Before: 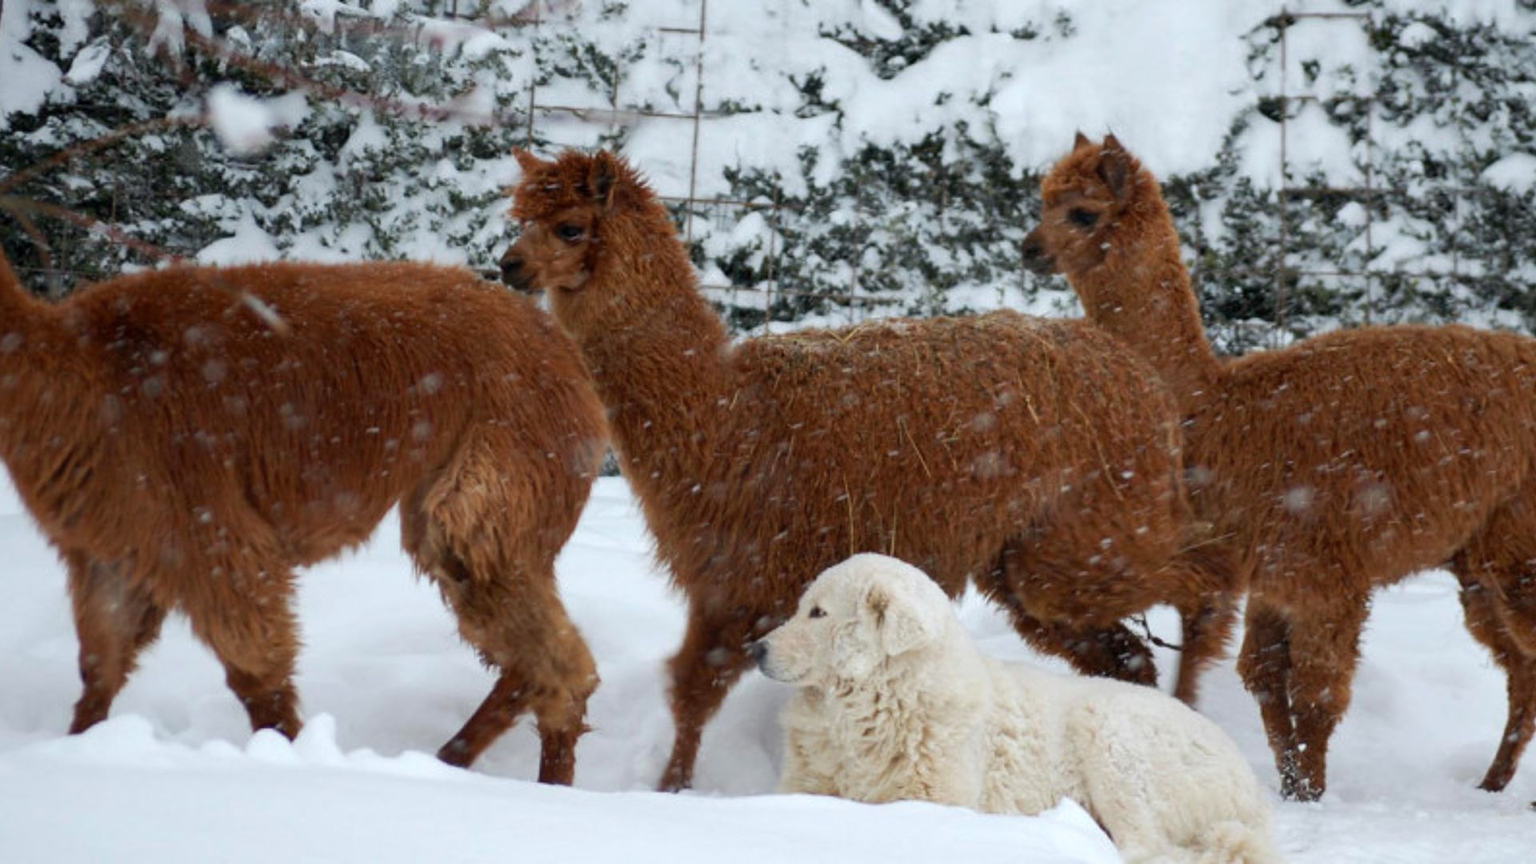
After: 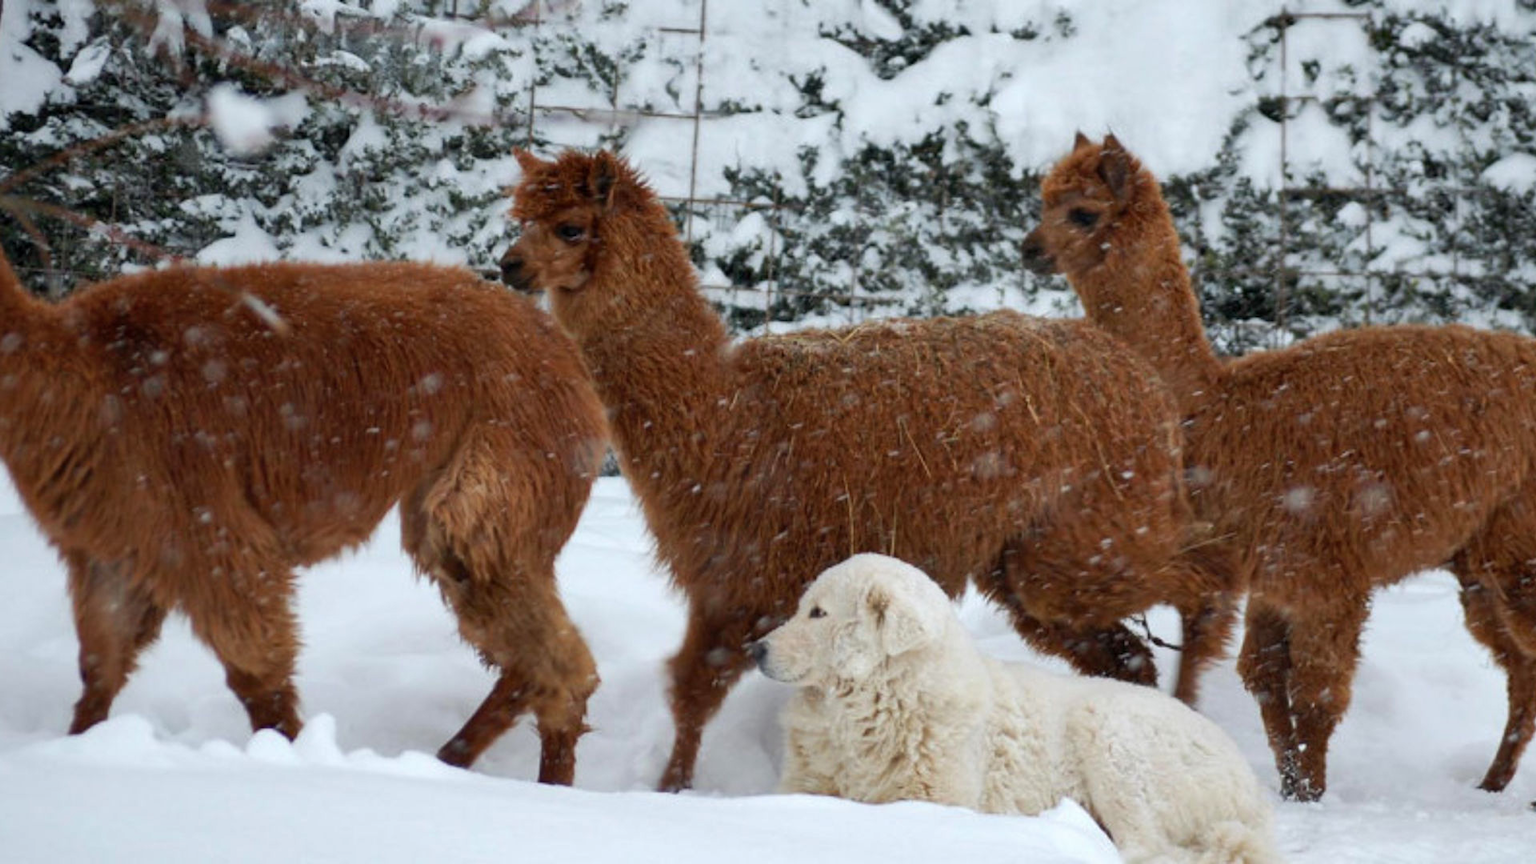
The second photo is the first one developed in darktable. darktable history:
shadows and highlights: shadows 37.46, highlights -27.03, soften with gaussian
